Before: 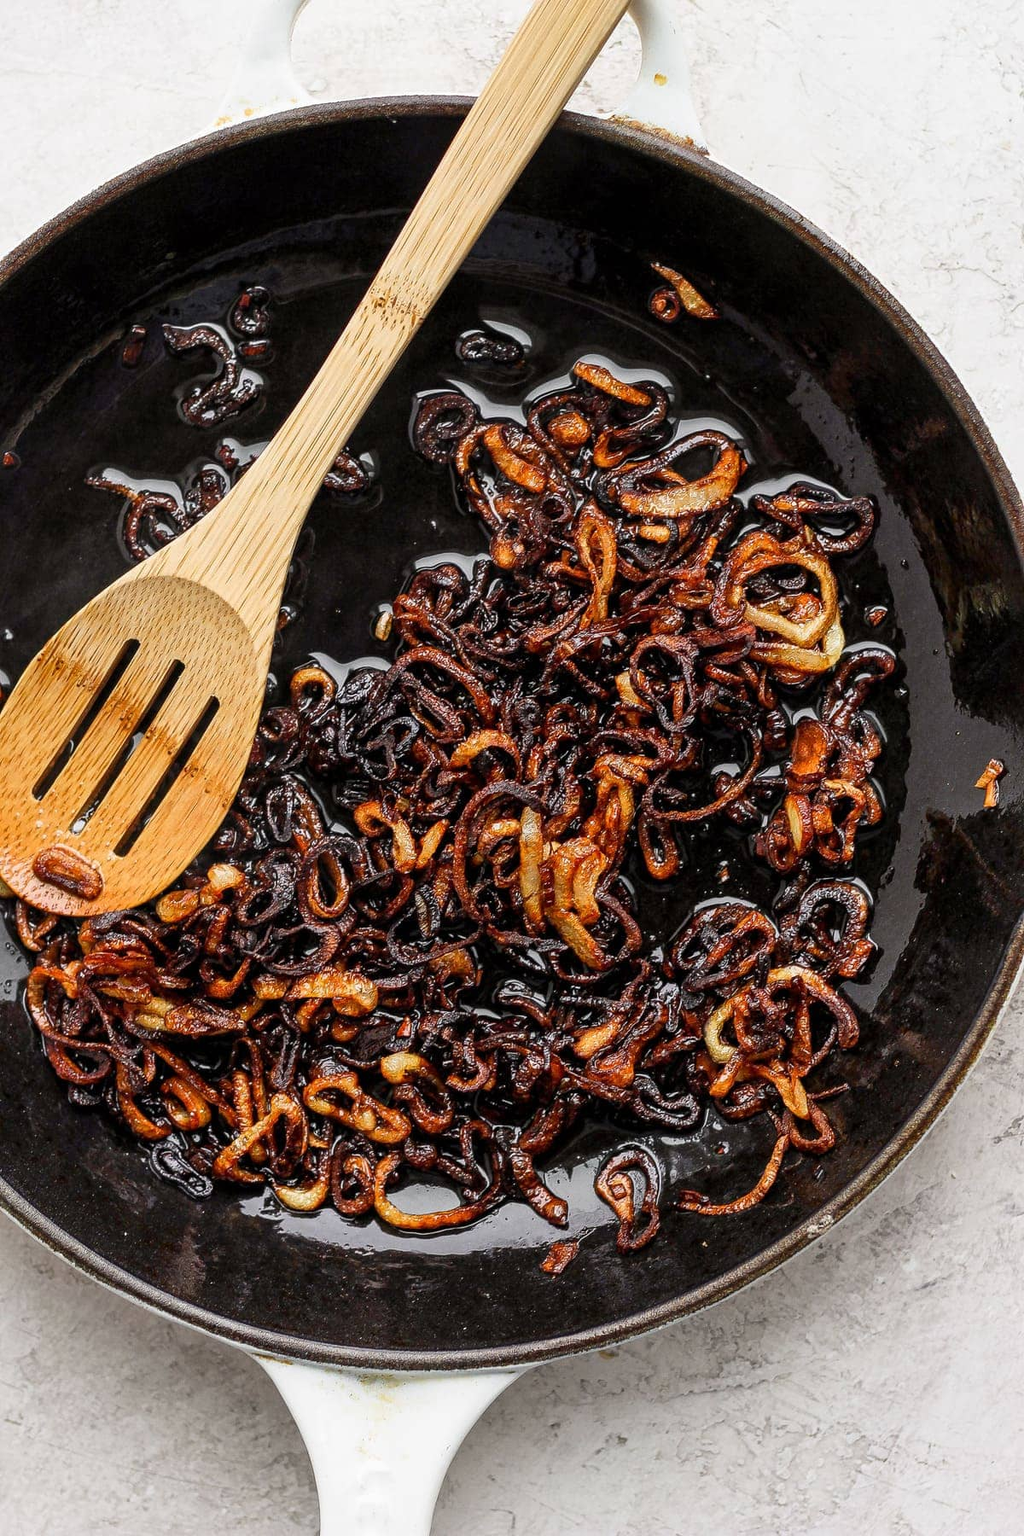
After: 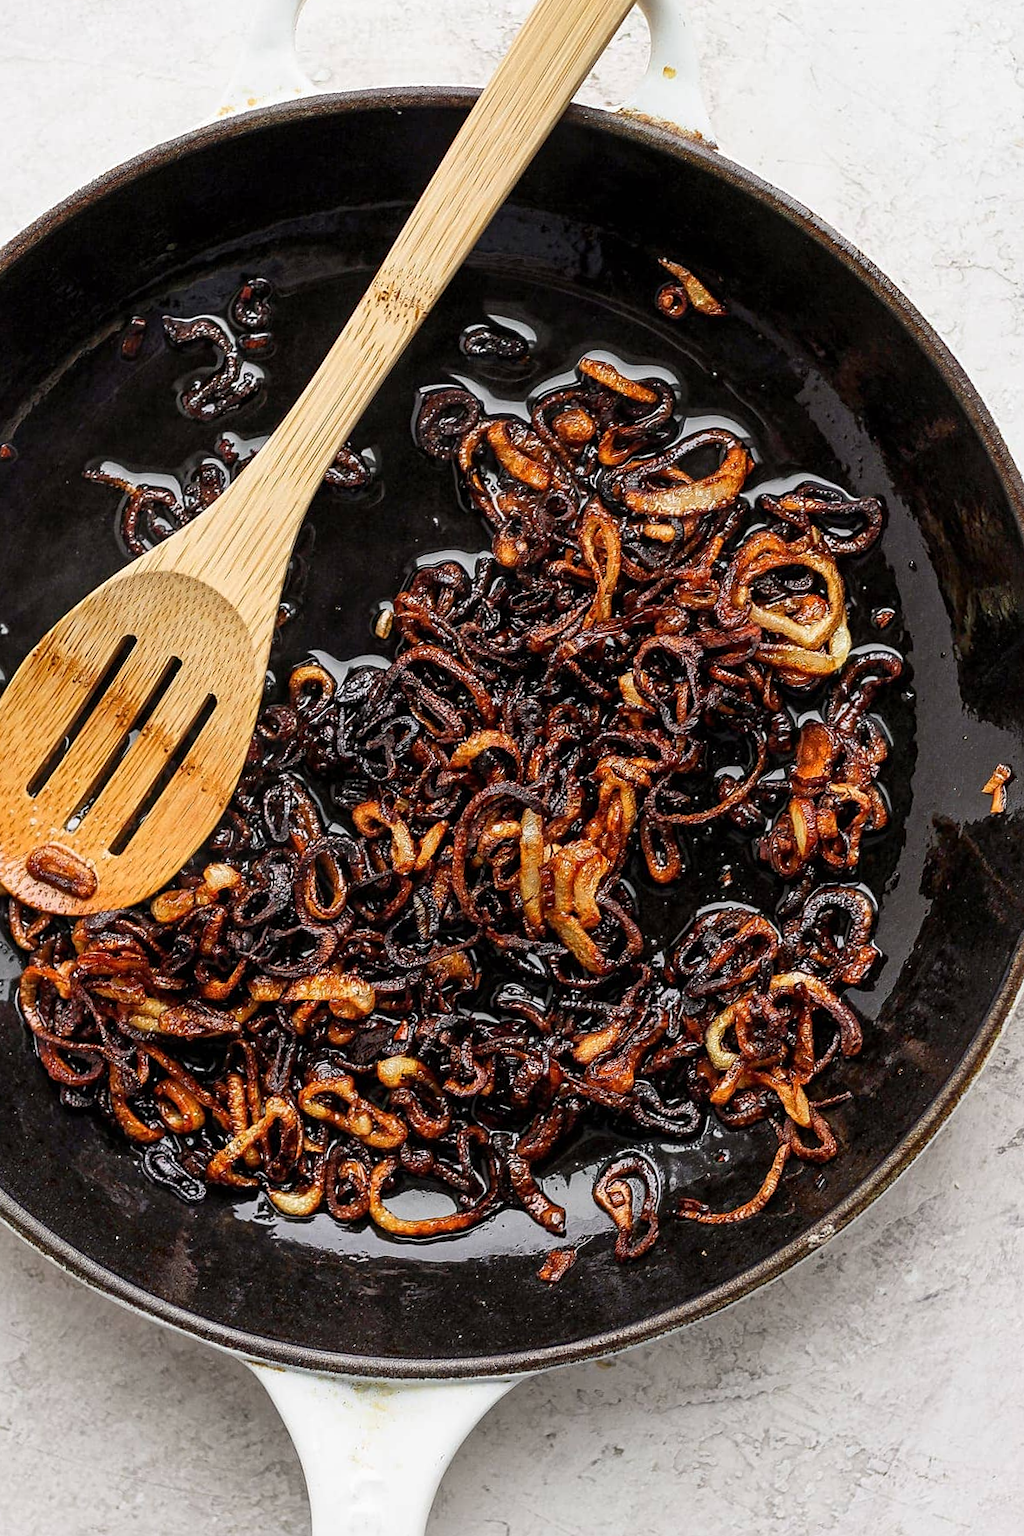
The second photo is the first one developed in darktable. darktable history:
crop and rotate: angle -0.5°
tone equalizer: on, module defaults
sharpen: amount 0.2
